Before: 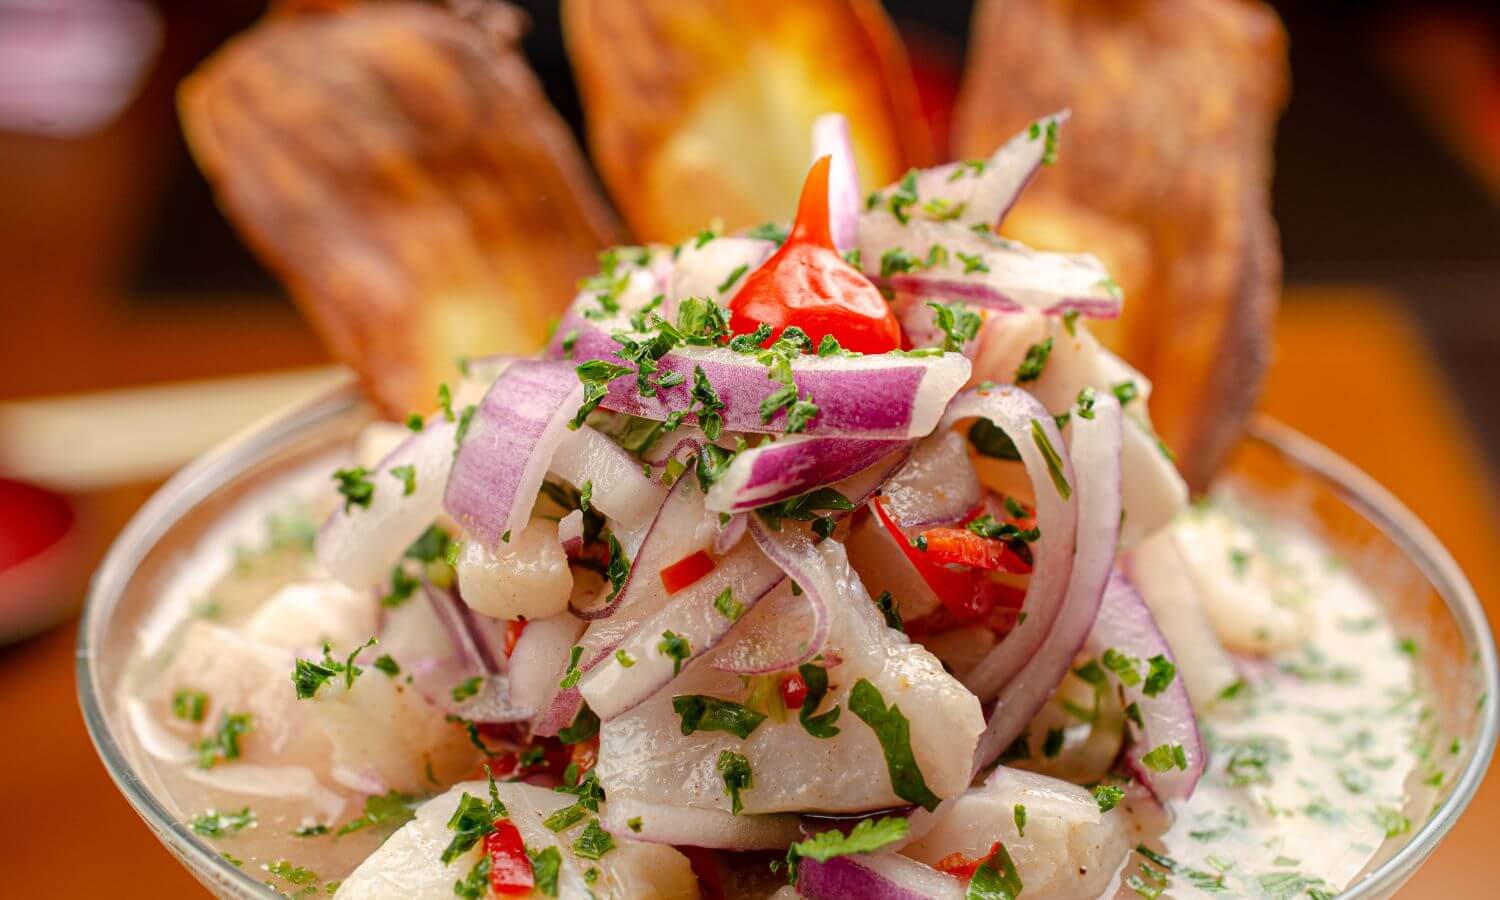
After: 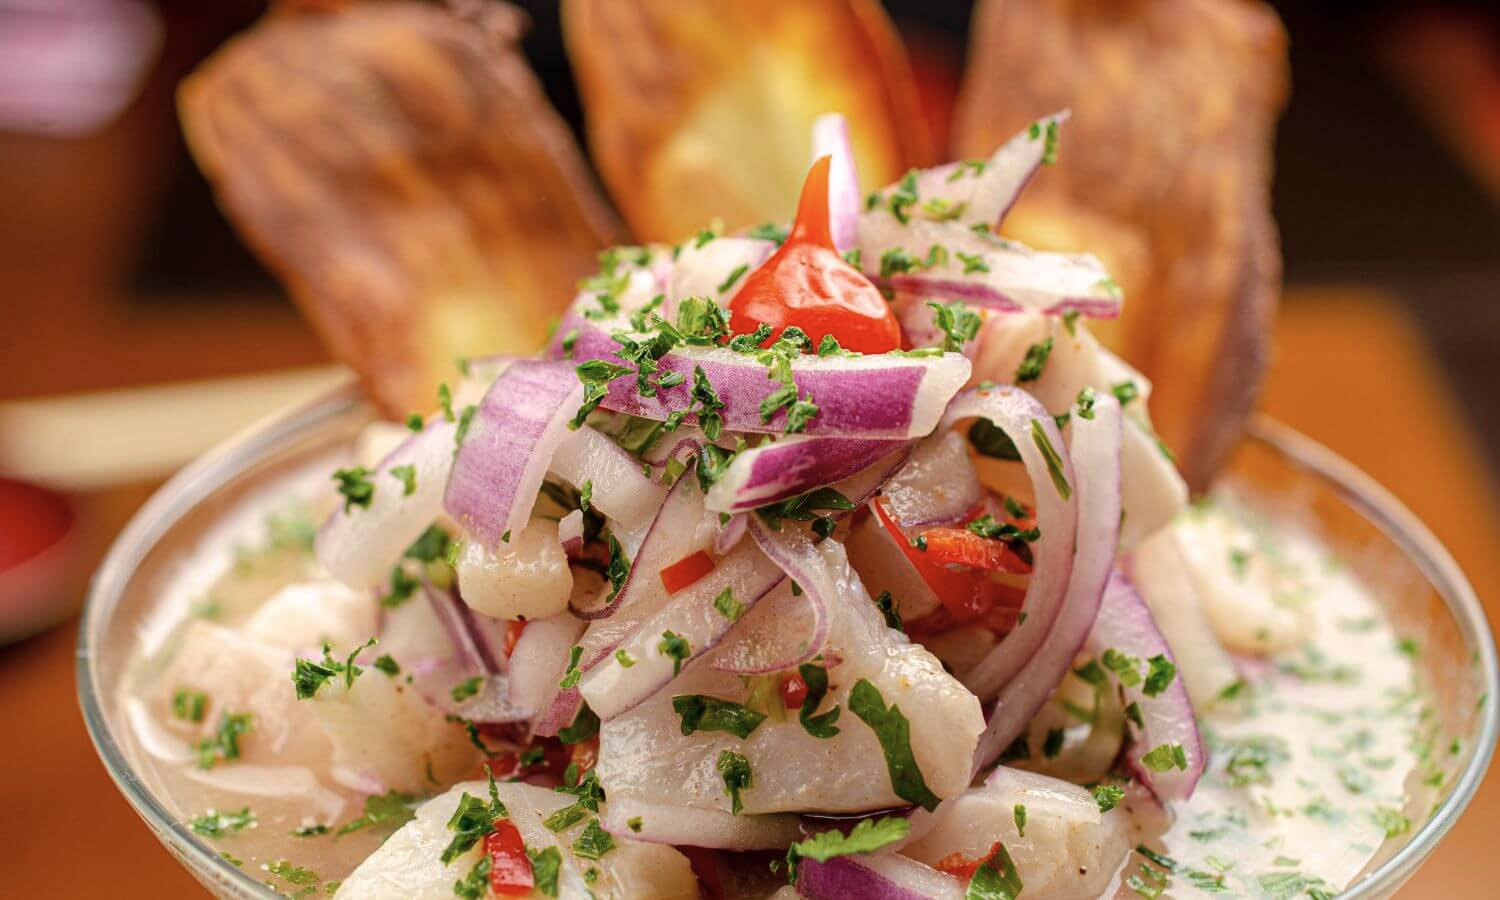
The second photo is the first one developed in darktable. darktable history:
color correction: saturation 0.85
velvia: on, module defaults
